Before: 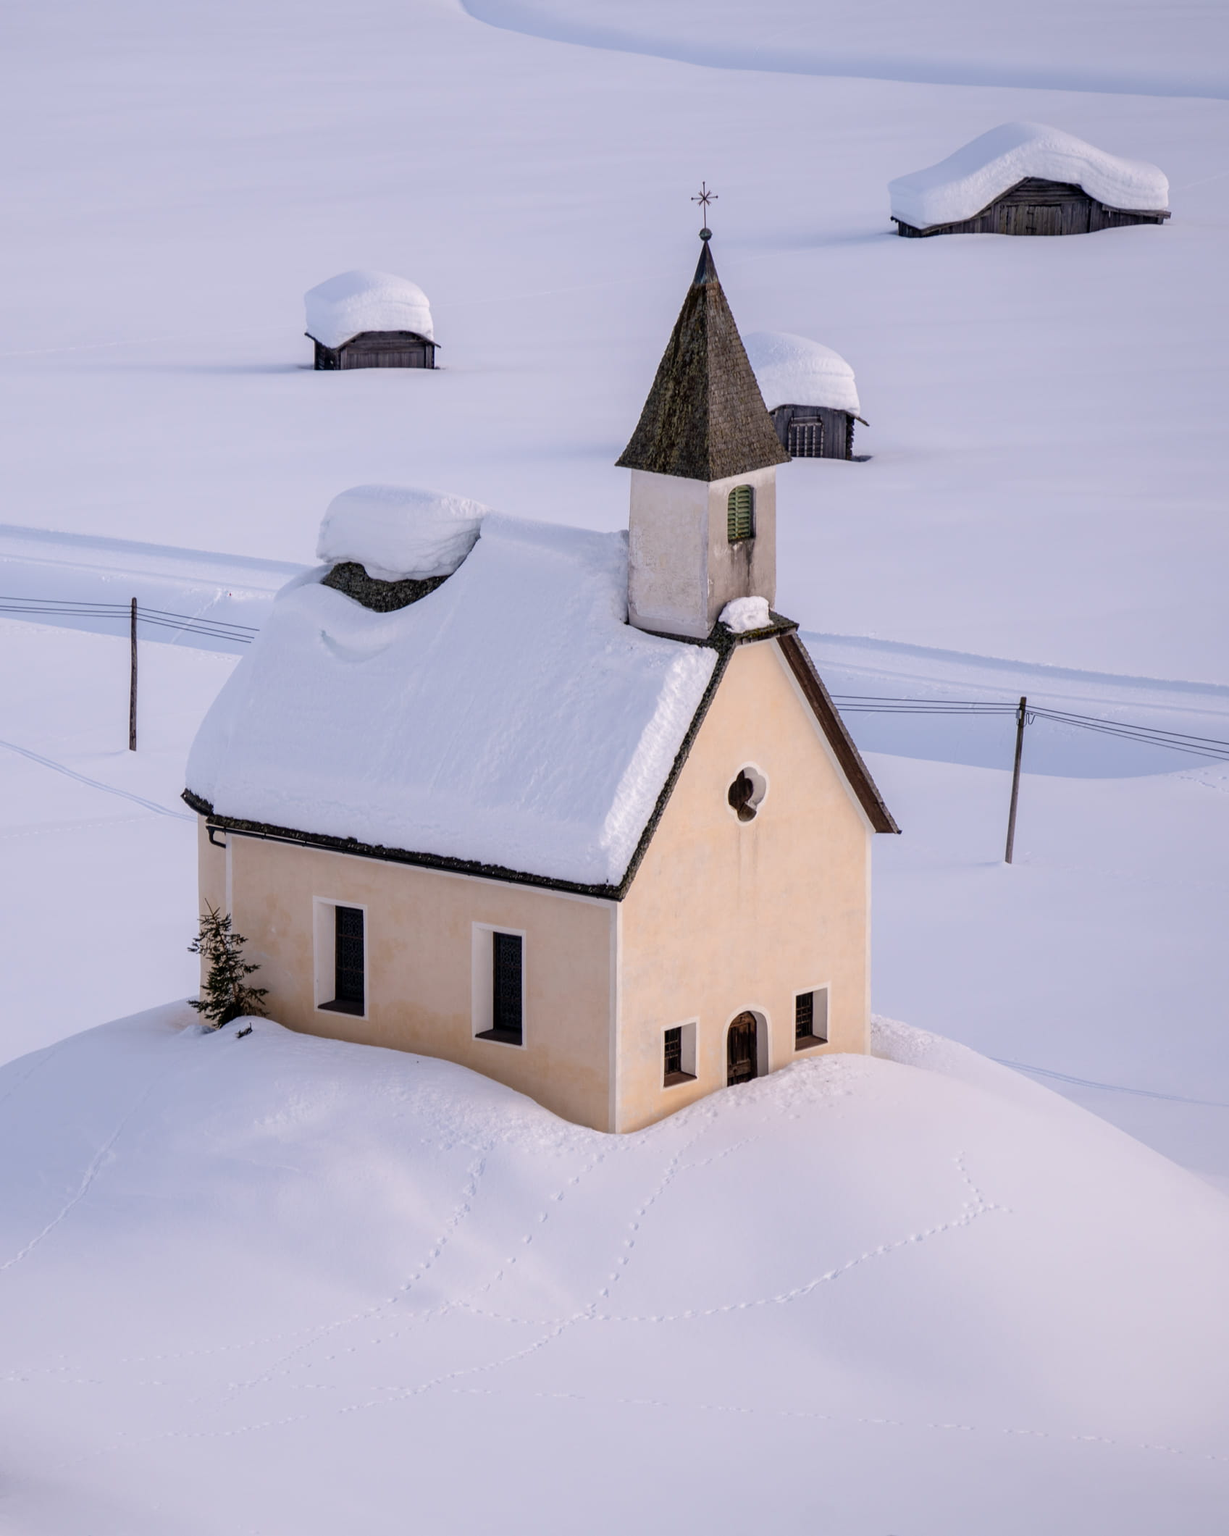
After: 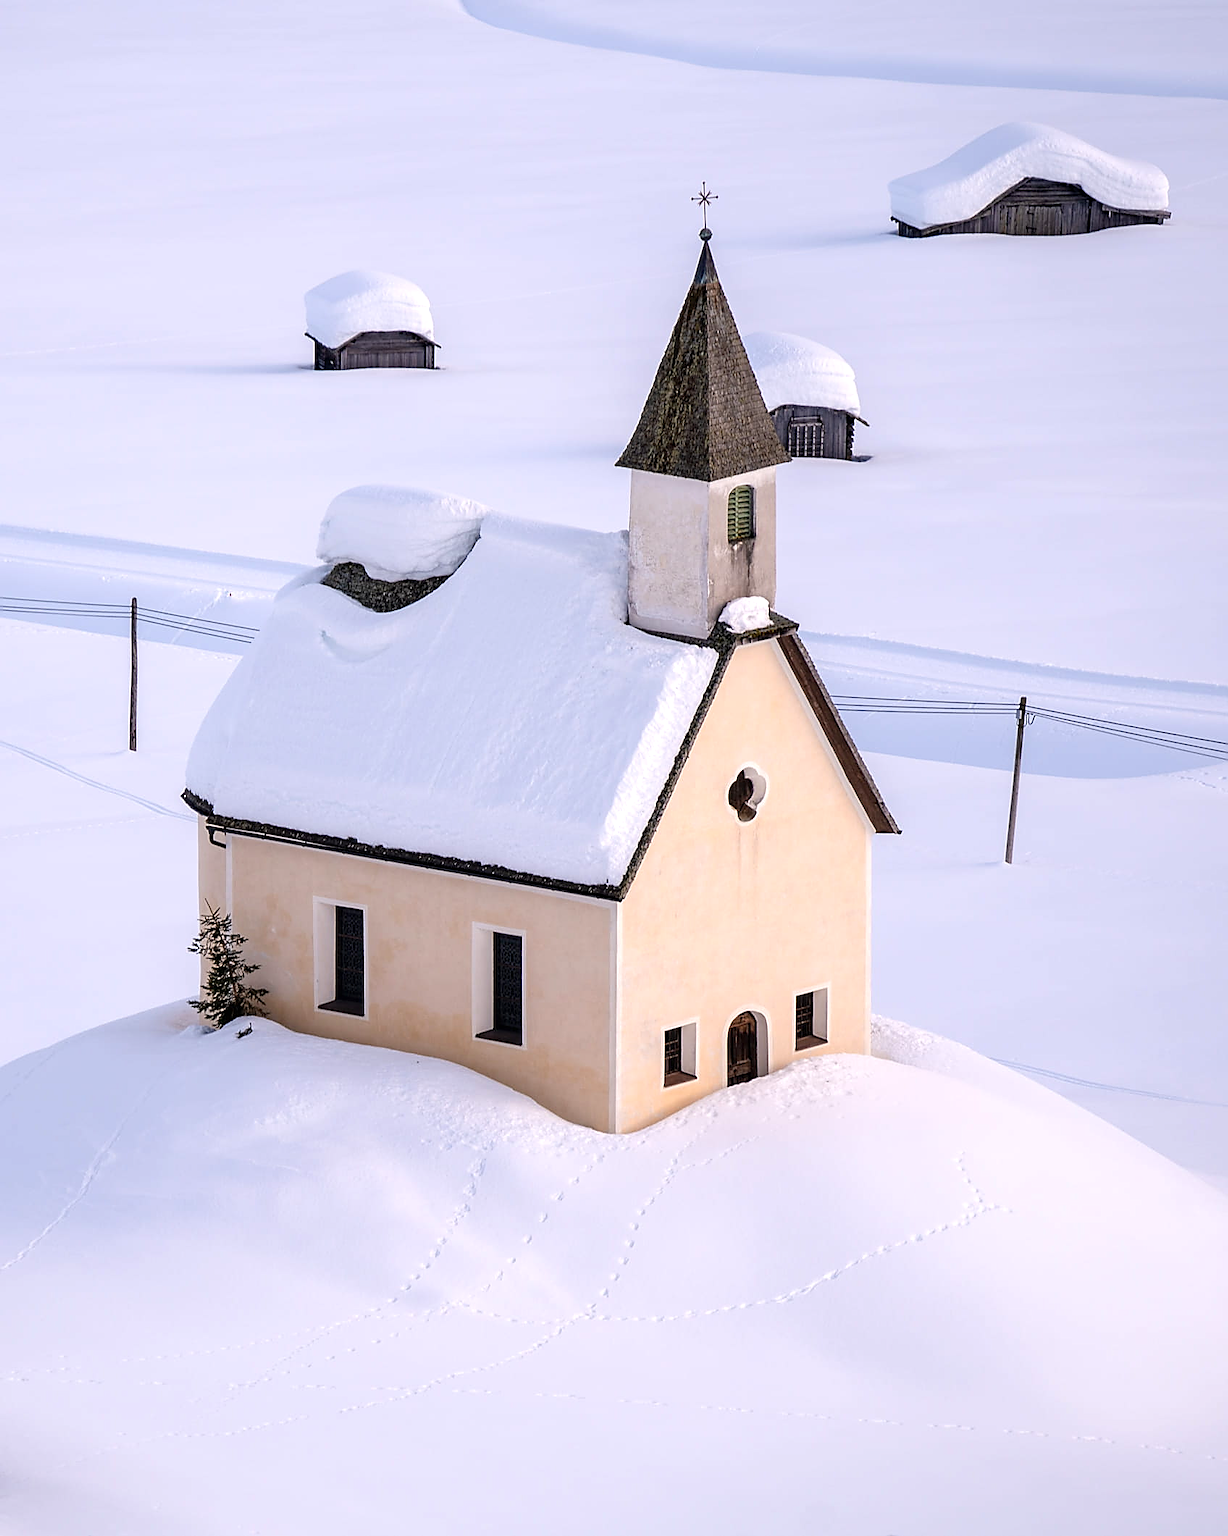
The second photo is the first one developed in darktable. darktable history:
exposure: black level correction 0, exposure 0.5 EV, compensate highlight preservation false
sharpen: radius 1.4, amount 1.25, threshold 0.7
